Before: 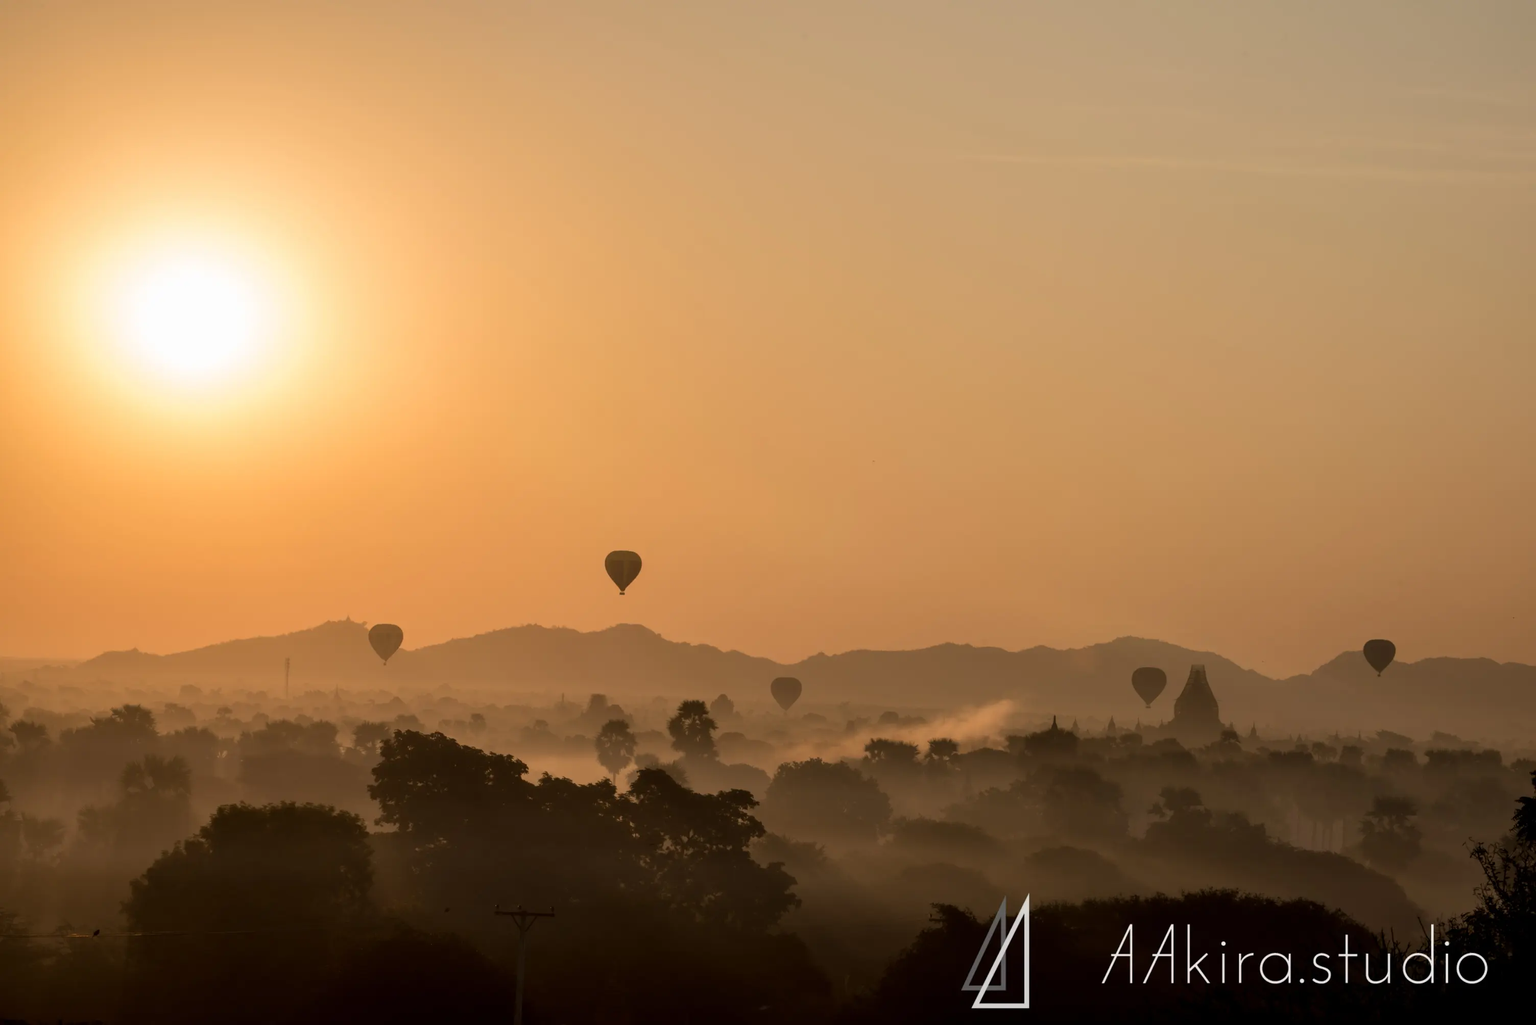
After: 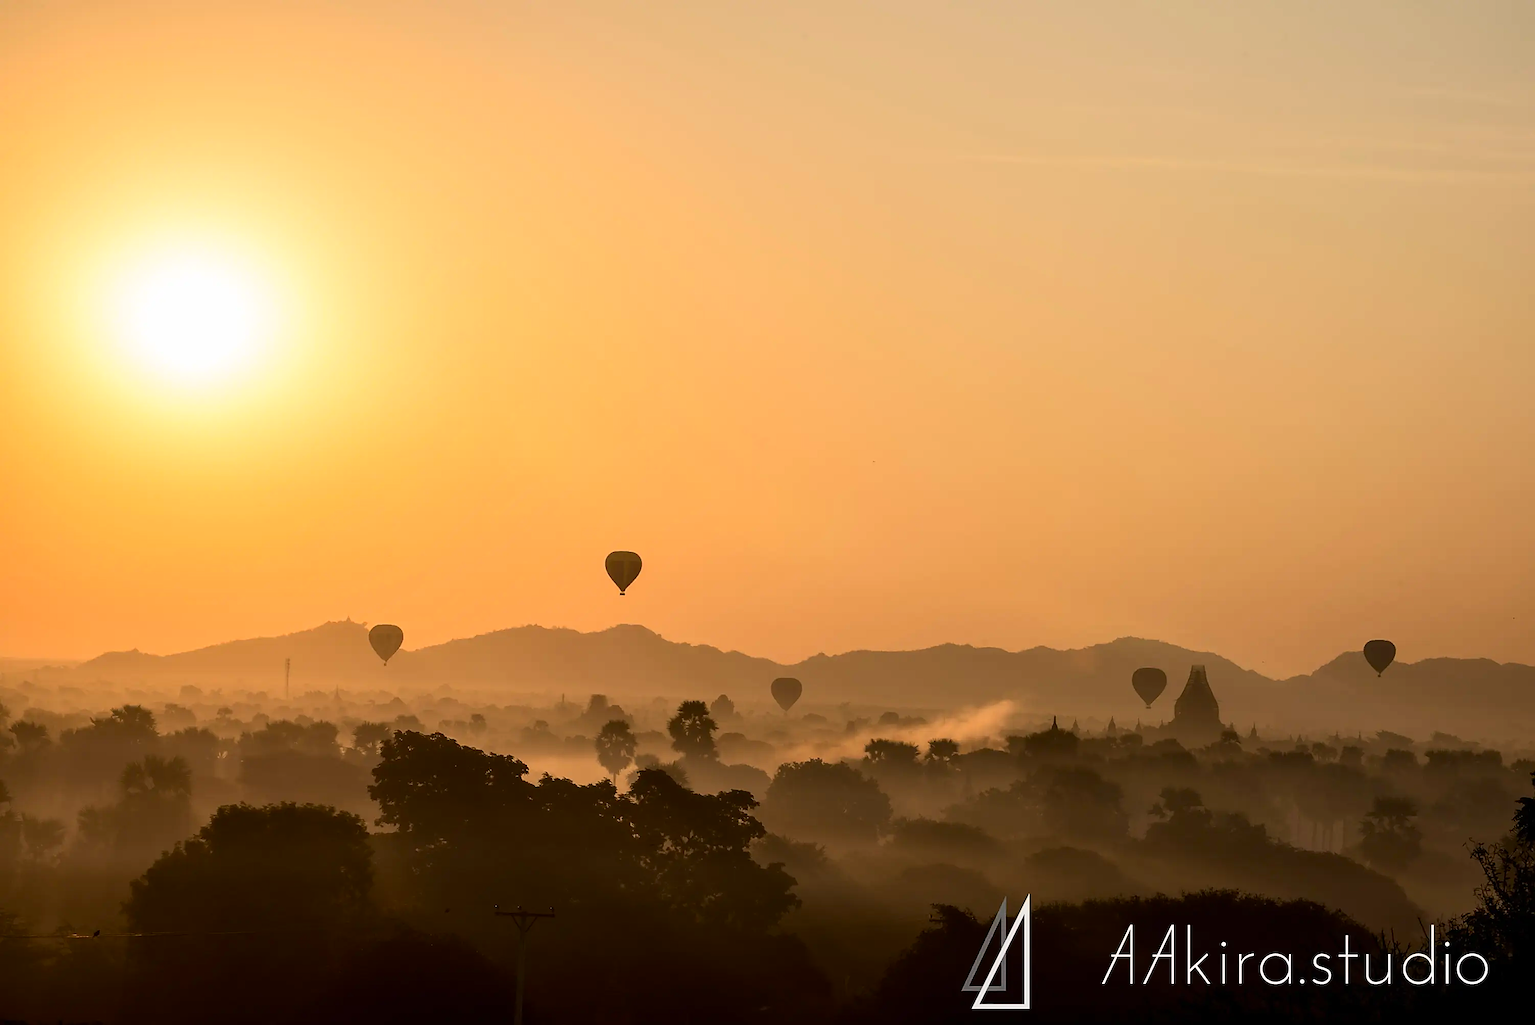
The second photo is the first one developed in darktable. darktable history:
sharpen: radius 1.4, amount 1.25, threshold 0.7
contrast brightness saturation: contrast 0.23, brightness 0.1, saturation 0.29
